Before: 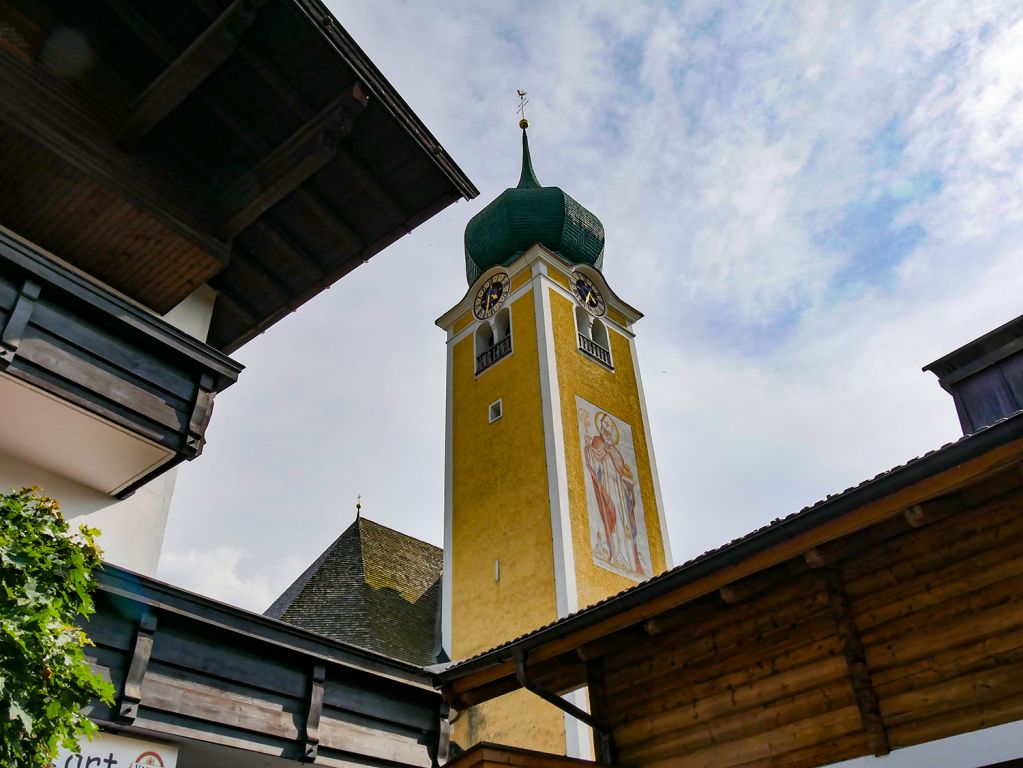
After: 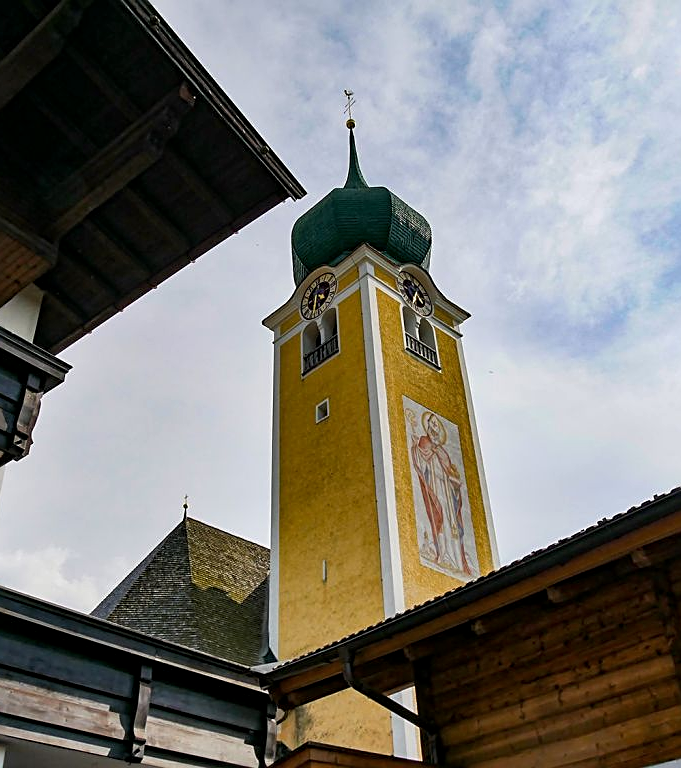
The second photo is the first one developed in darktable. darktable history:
crop: left 16.949%, right 16.447%
local contrast: highlights 100%, shadows 101%, detail 119%, midtone range 0.2
sharpen: on, module defaults
